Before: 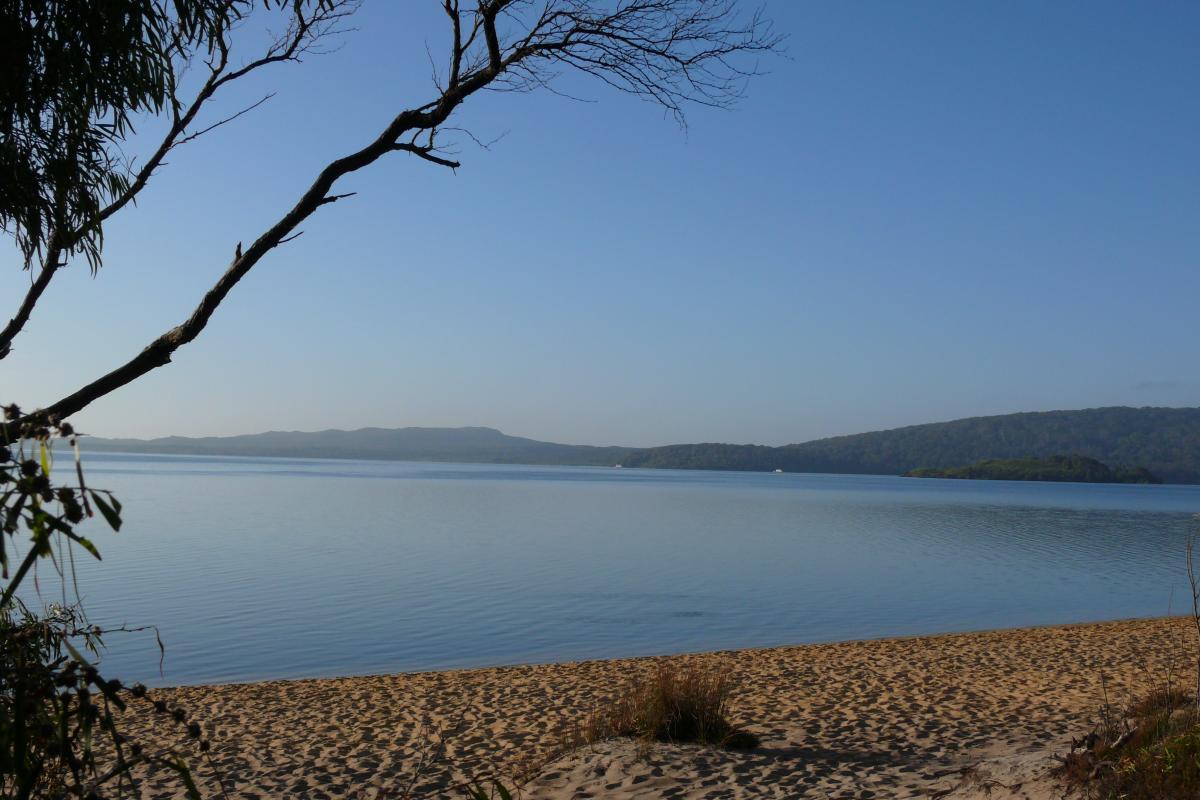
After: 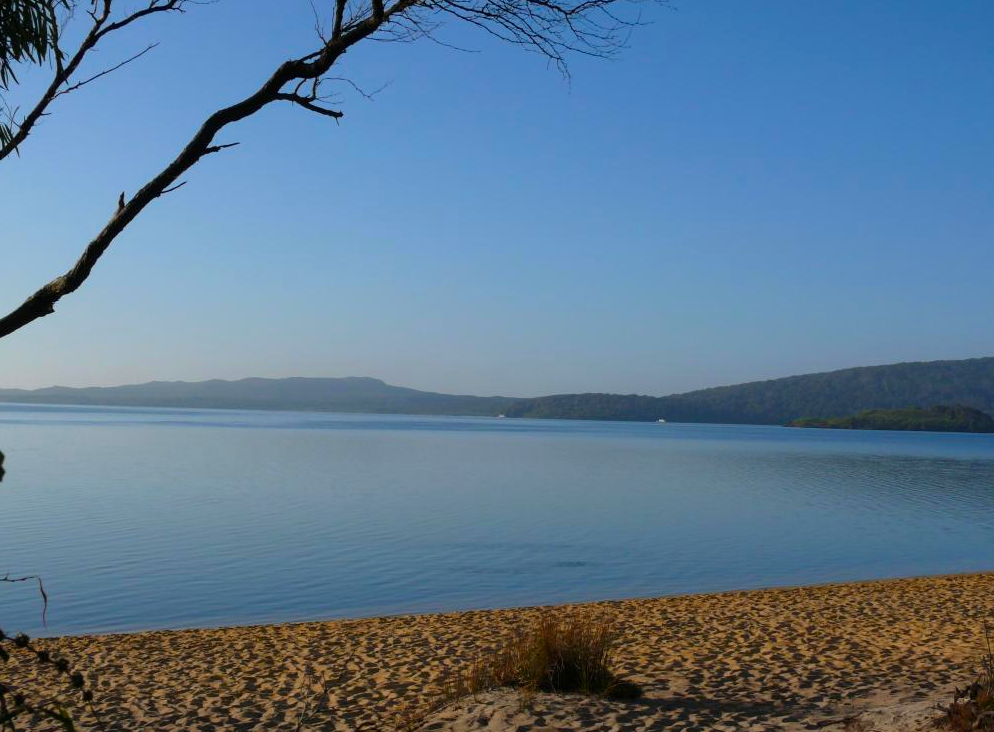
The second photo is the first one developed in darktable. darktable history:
color balance rgb: perceptual saturation grading › global saturation 20%, global vibrance 20%
crop: left 9.807%, top 6.259%, right 7.334%, bottom 2.177%
